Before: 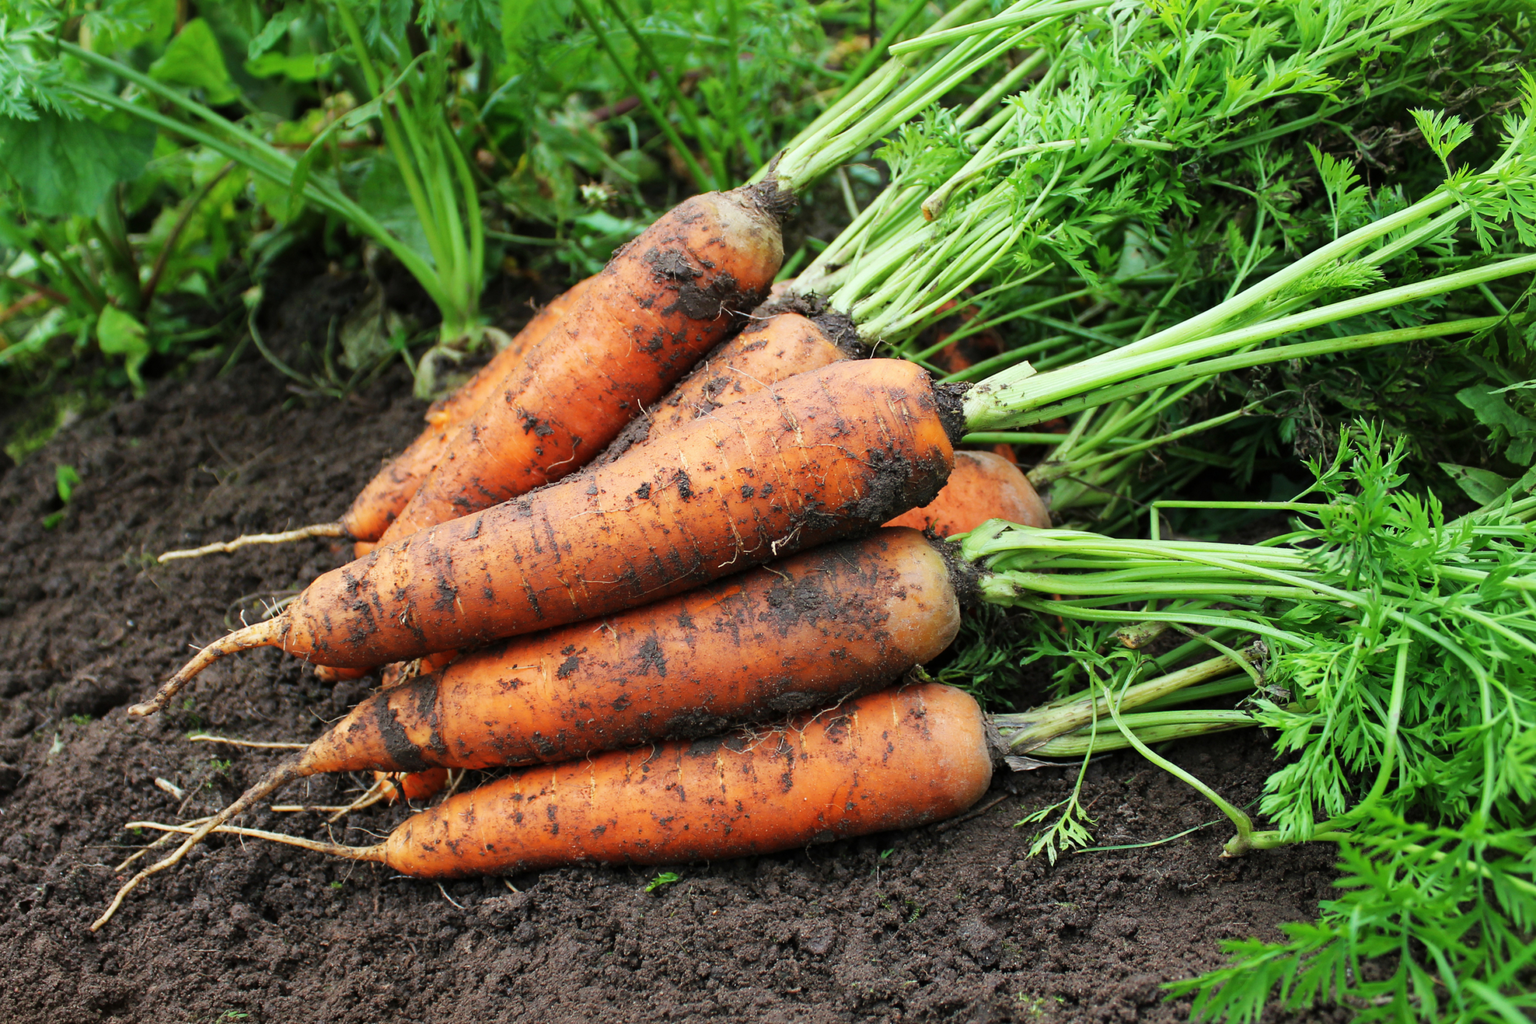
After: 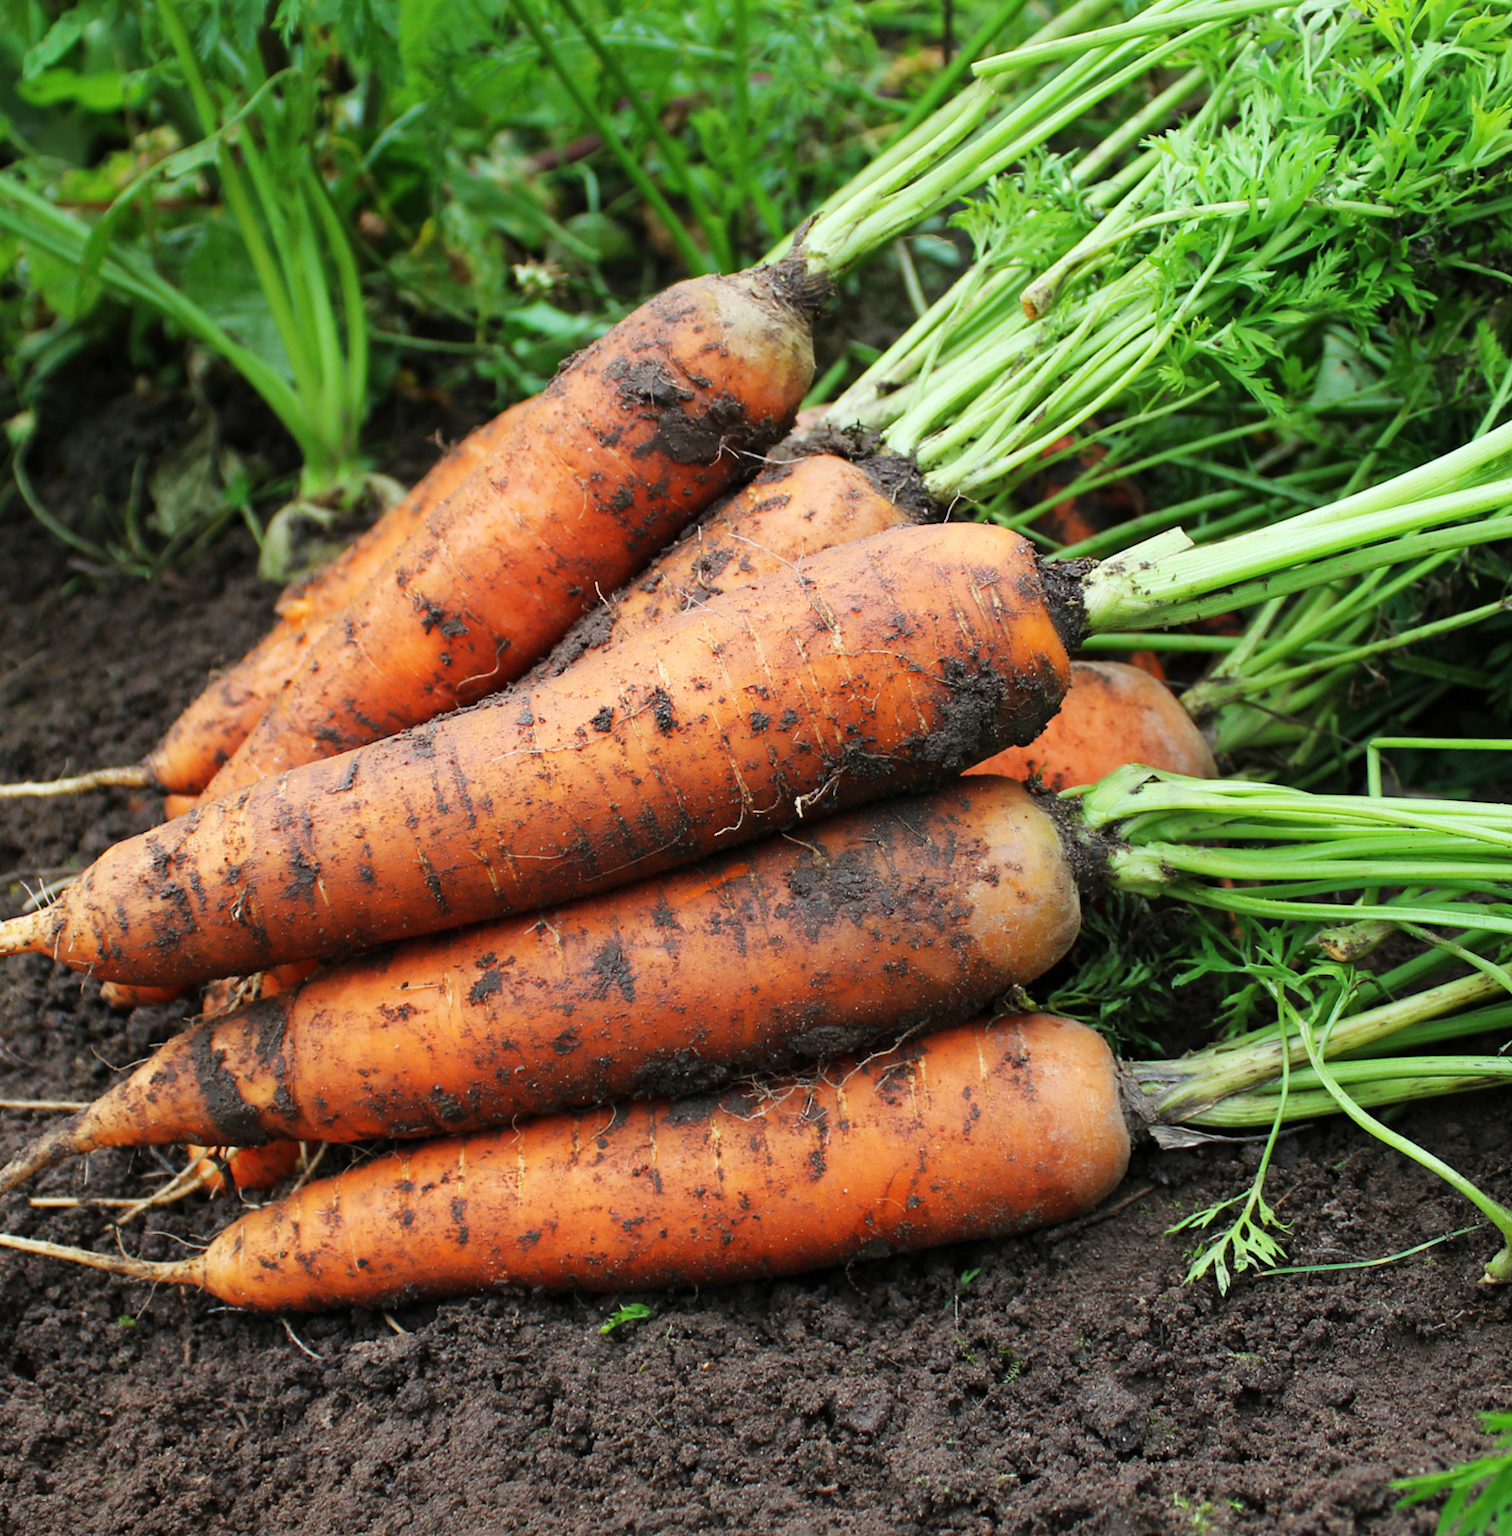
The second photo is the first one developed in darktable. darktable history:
tone equalizer: on, module defaults
rotate and perspective: rotation 0.226°, lens shift (vertical) -0.042, crop left 0.023, crop right 0.982, crop top 0.006, crop bottom 0.994
crop and rotate: left 15.055%, right 18.278%
